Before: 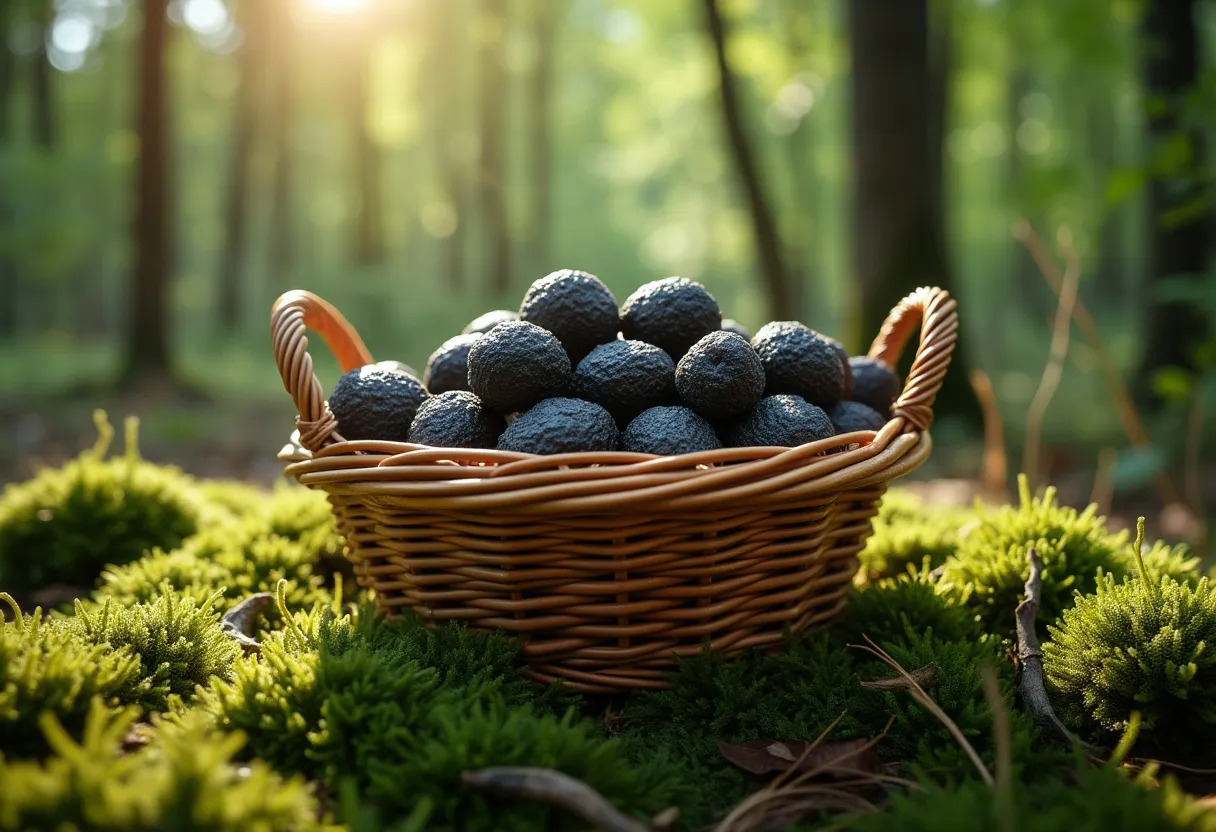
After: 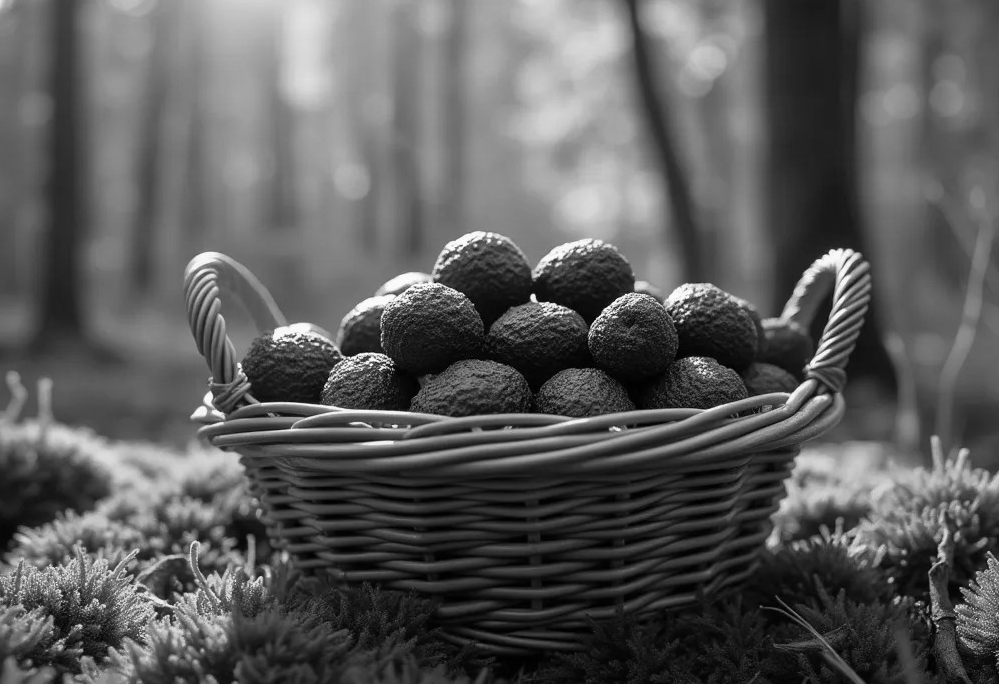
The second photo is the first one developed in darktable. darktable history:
monochrome: a 0, b 0, size 0.5, highlights 0.57
crop and rotate: left 7.196%, top 4.574%, right 10.605%, bottom 13.178%
levels: levels [0, 0.498, 1]
